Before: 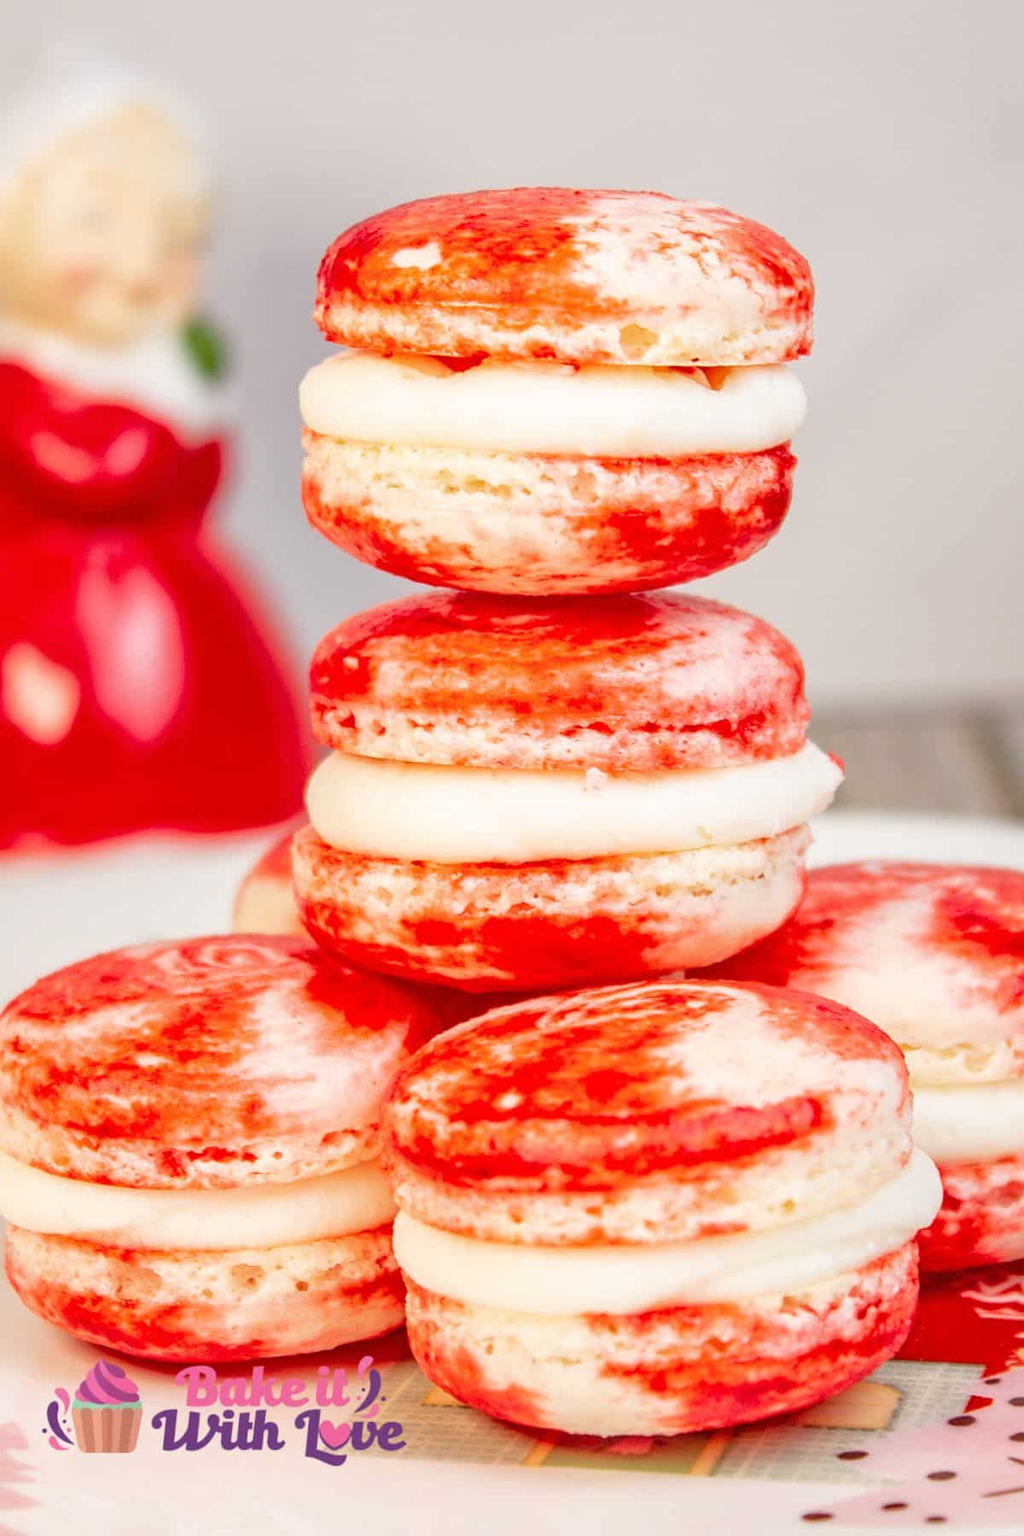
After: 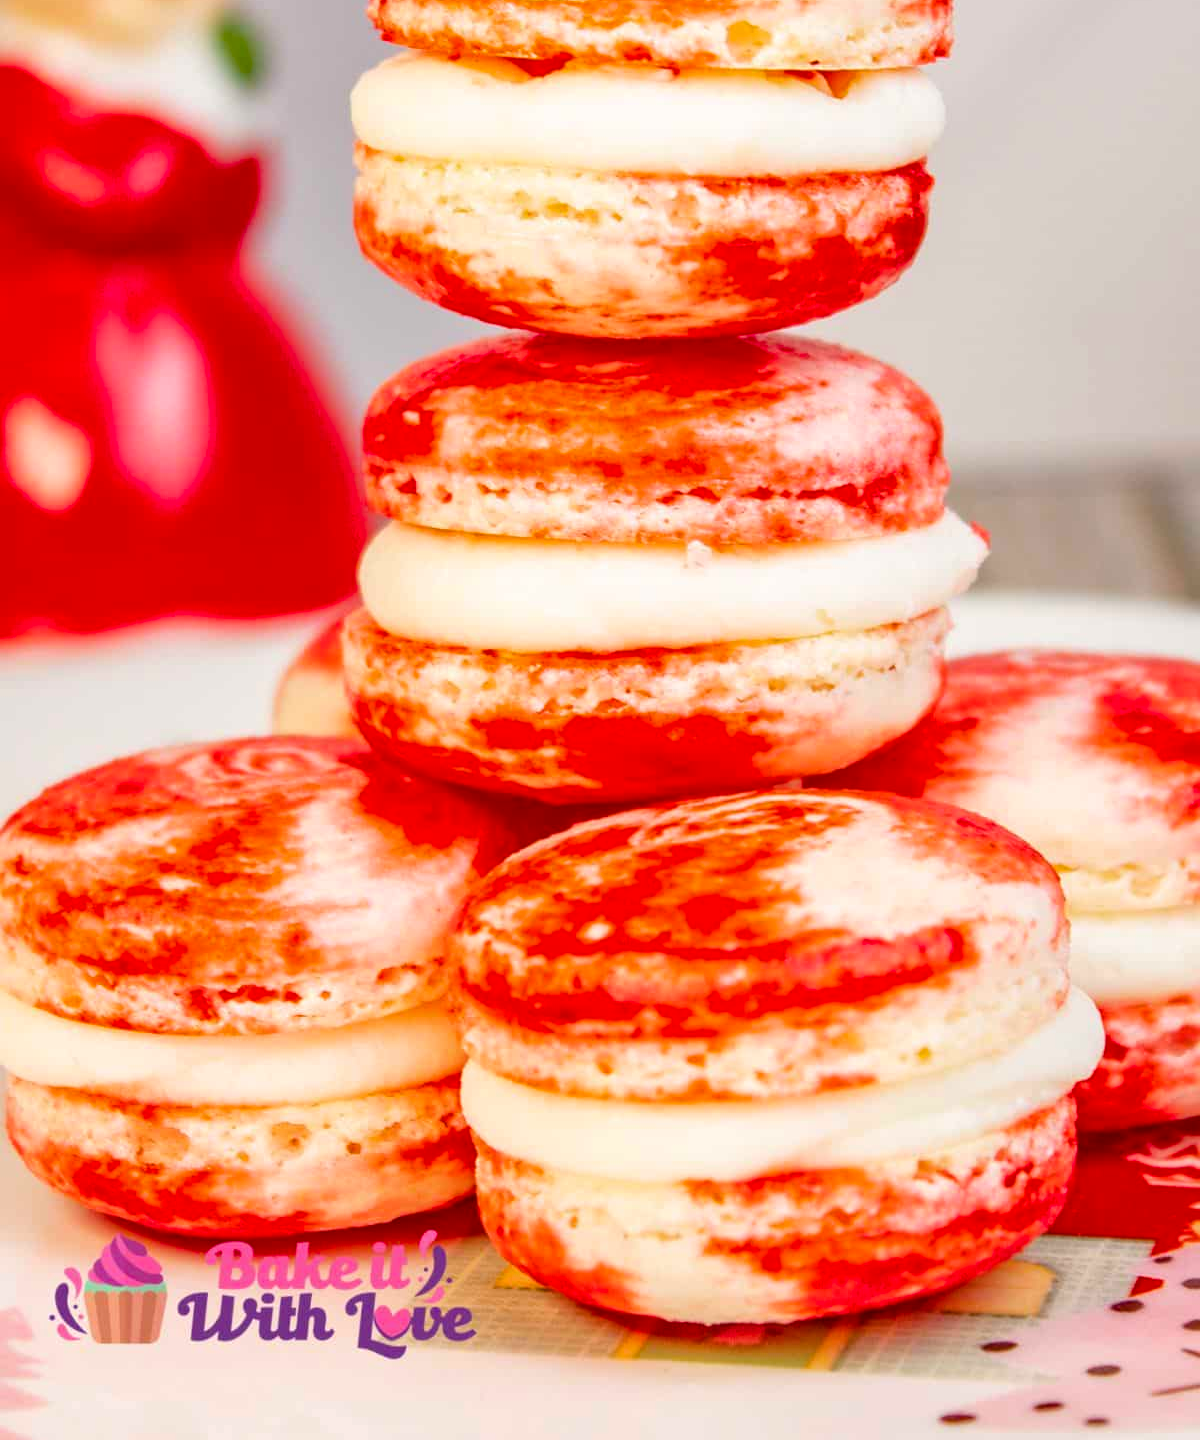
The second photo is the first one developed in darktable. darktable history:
color balance rgb: perceptual saturation grading › global saturation 20%, global vibrance 20%
crop and rotate: top 19.998%
